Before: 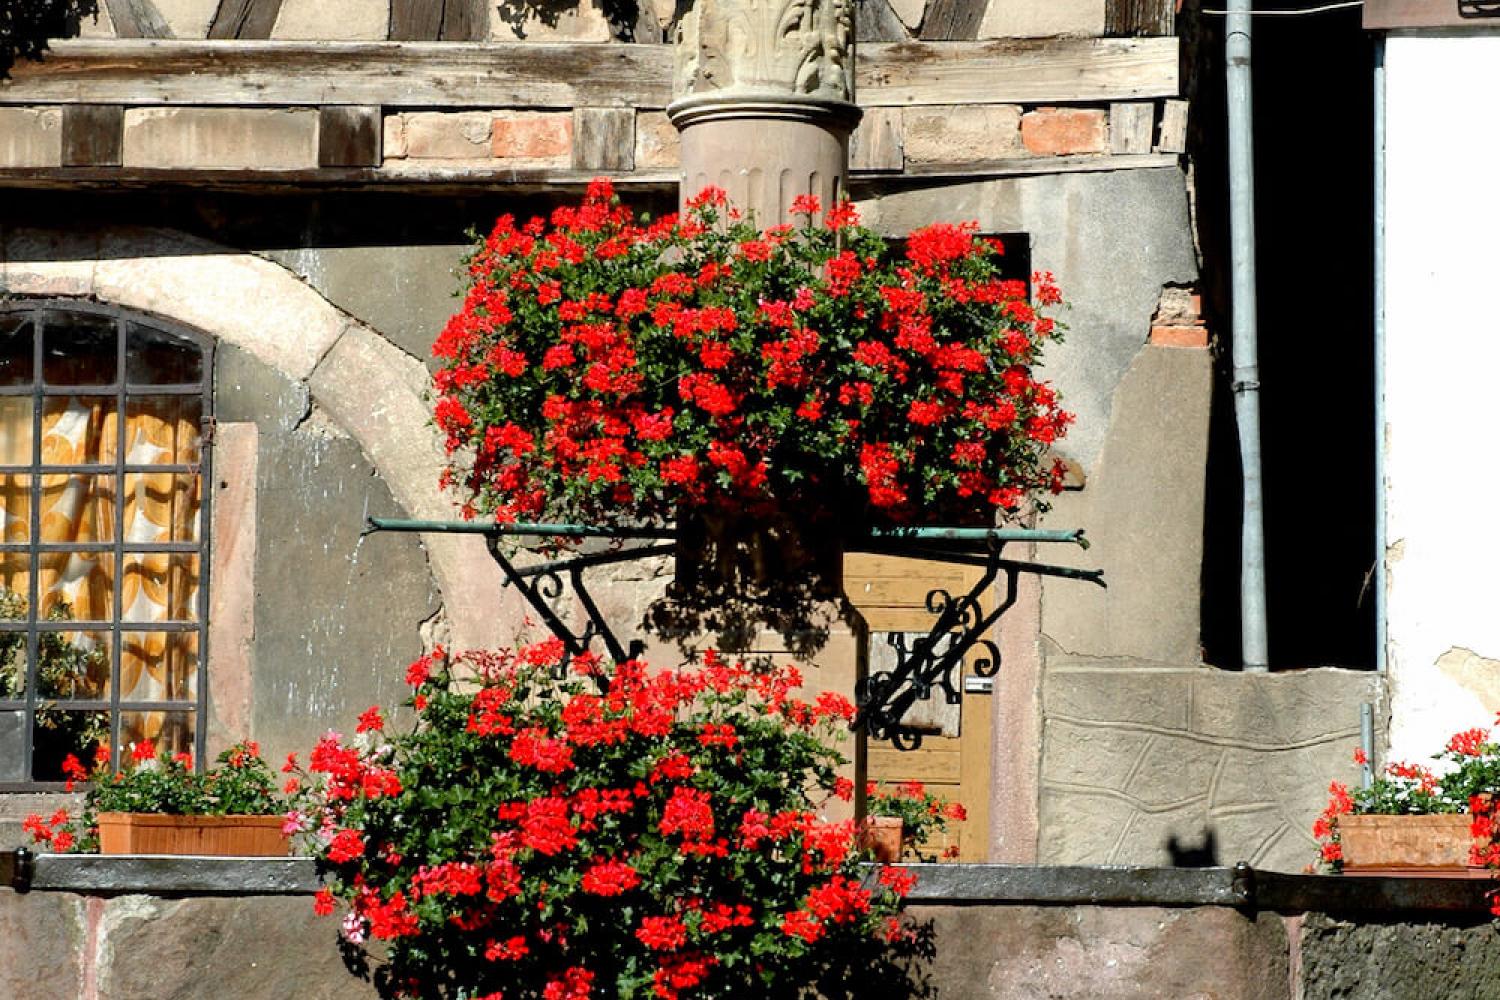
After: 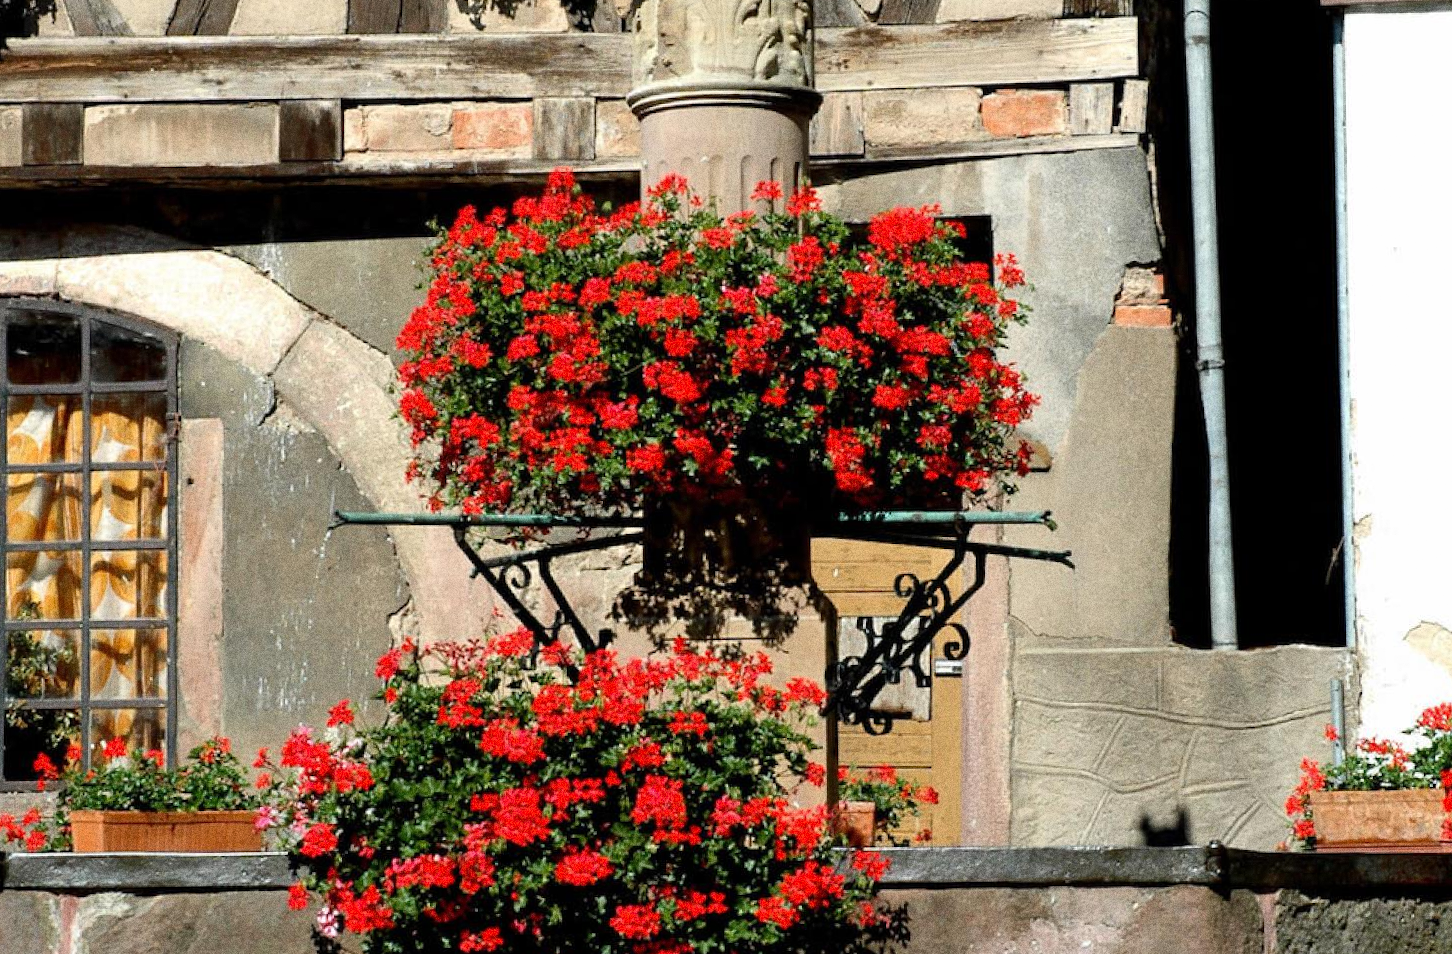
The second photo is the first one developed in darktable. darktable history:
rotate and perspective: rotation -1°, crop left 0.011, crop right 0.989, crop top 0.025, crop bottom 0.975
grain: coarseness 0.09 ISO, strength 40%
crop: left 1.743%, right 0.268%, bottom 2.011%
